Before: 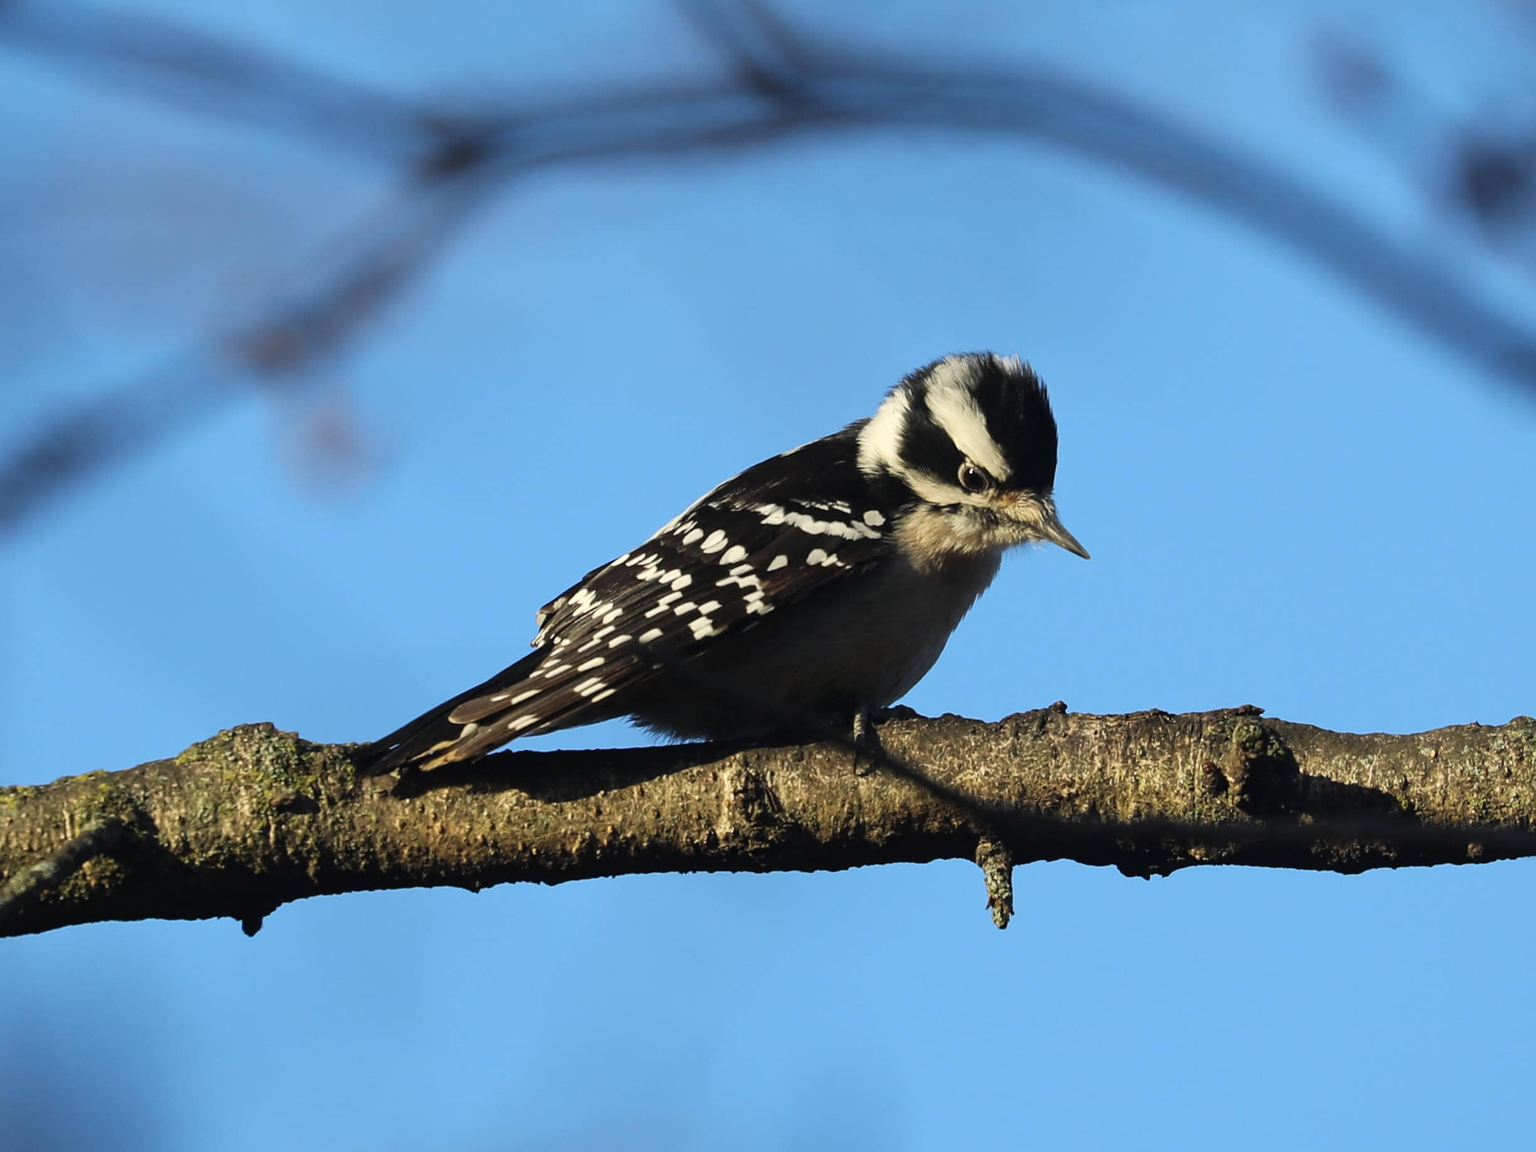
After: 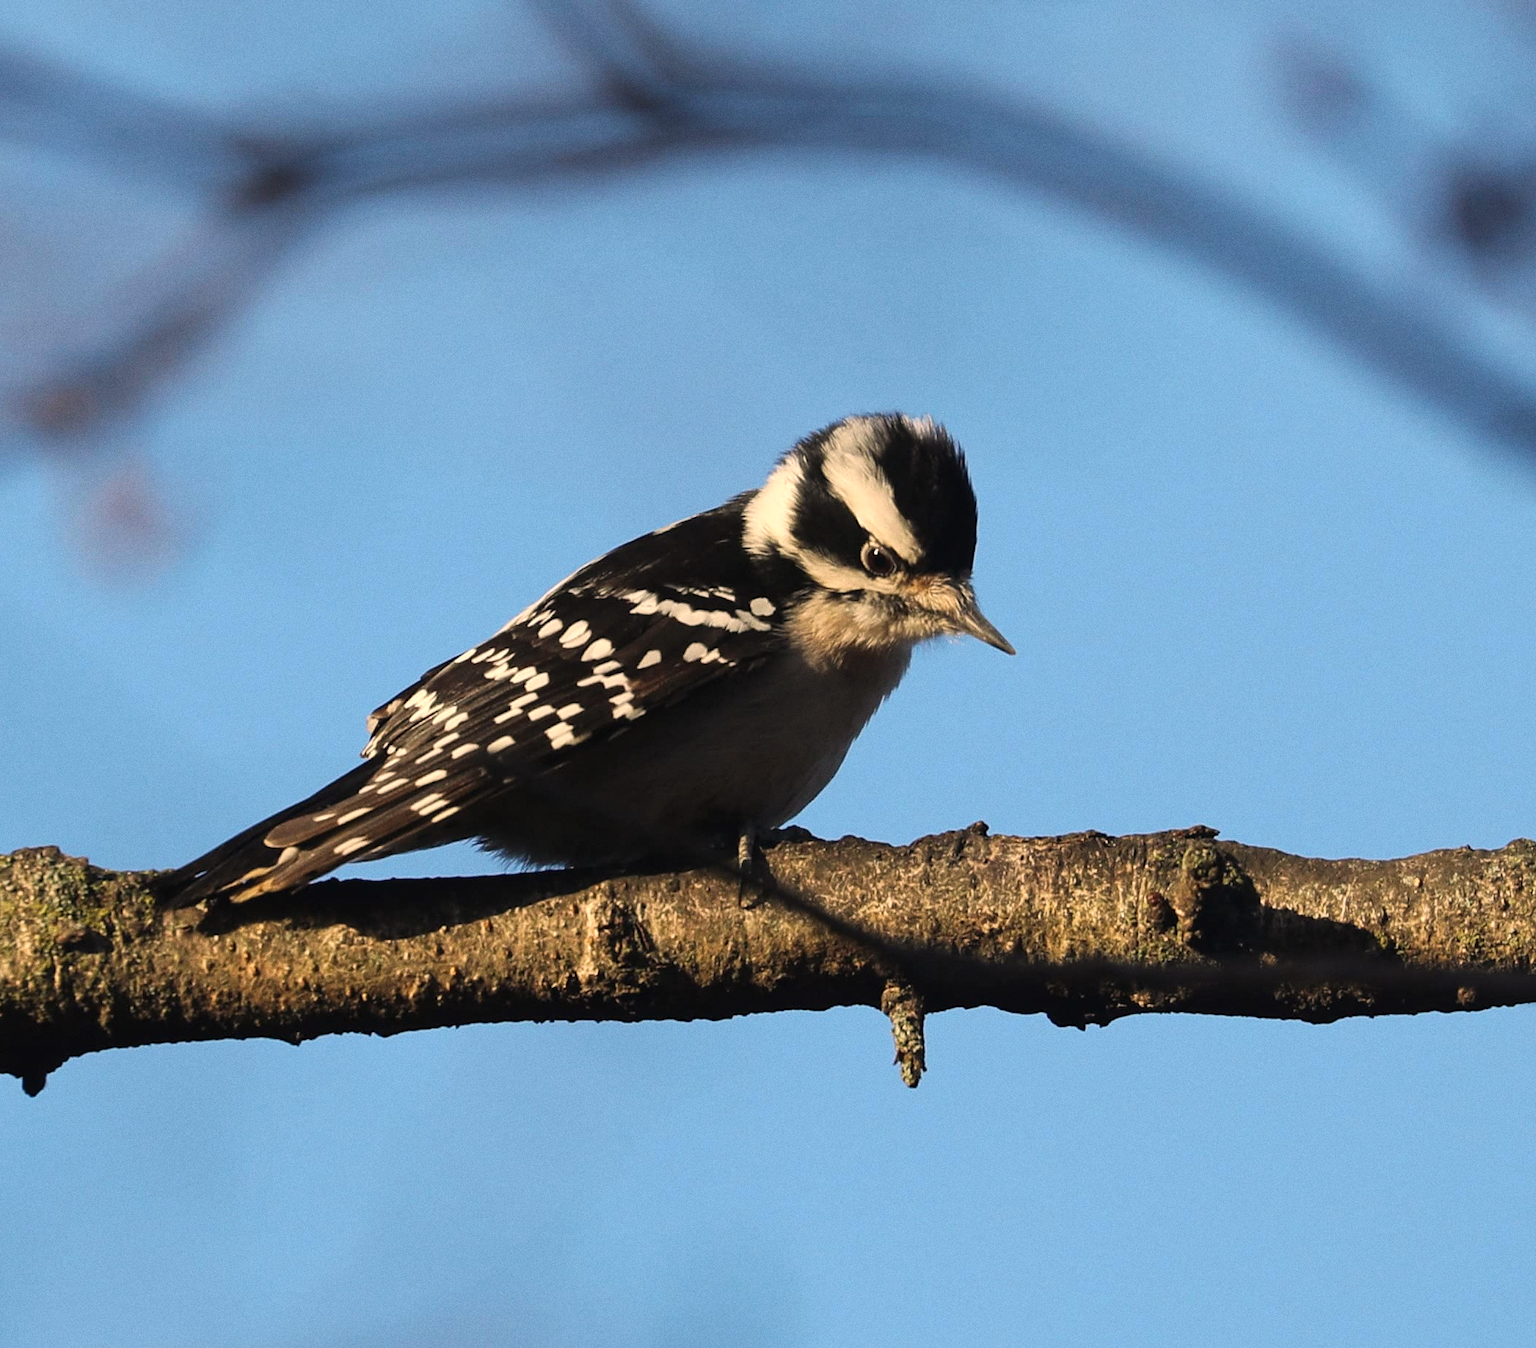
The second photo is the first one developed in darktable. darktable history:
grain: coarseness 0.09 ISO
crop and rotate: left 14.584%
white balance: red 1.127, blue 0.943
